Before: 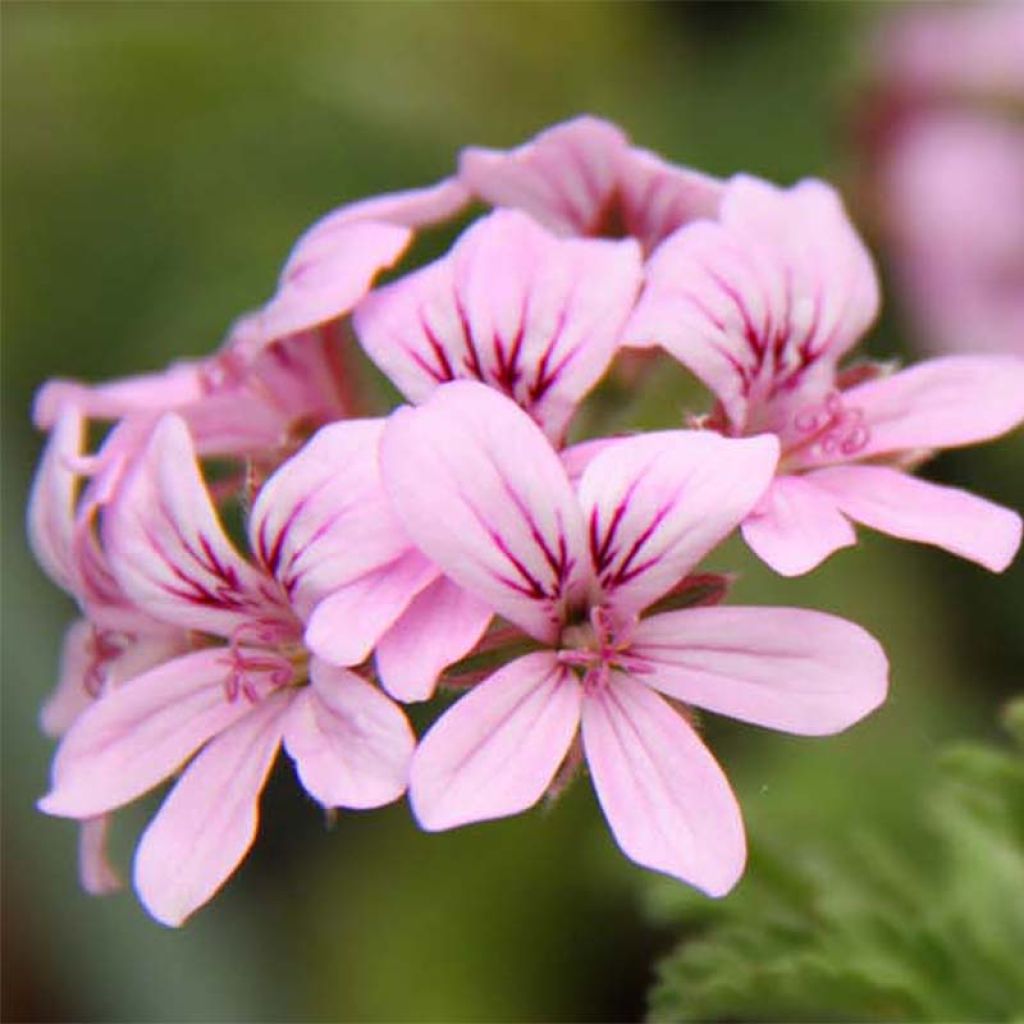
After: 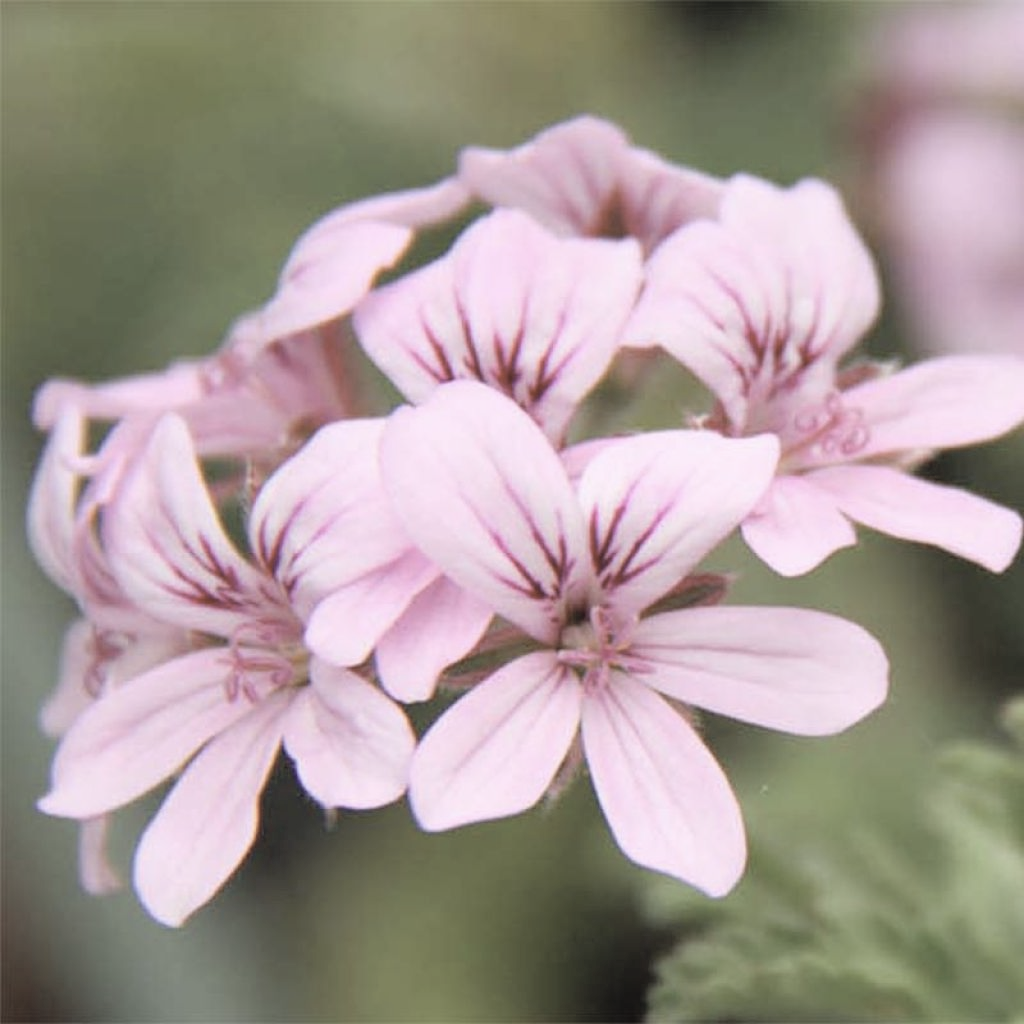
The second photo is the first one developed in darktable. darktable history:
contrast brightness saturation: brightness 0.185, saturation -0.492
tone curve: curves: ch0 [(0, 0) (0.003, 0.003) (0.011, 0.011) (0.025, 0.025) (0.044, 0.045) (0.069, 0.07) (0.1, 0.101) (0.136, 0.138) (0.177, 0.18) (0.224, 0.228) (0.277, 0.281) (0.335, 0.34) (0.399, 0.405) (0.468, 0.475) (0.543, 0.551) (0.623, 0.633) (0.709, 0.72) (0.801, 0.813) (0.898, 0.907) (1, 1)], color space Lab, independent channels, preserve colors none
